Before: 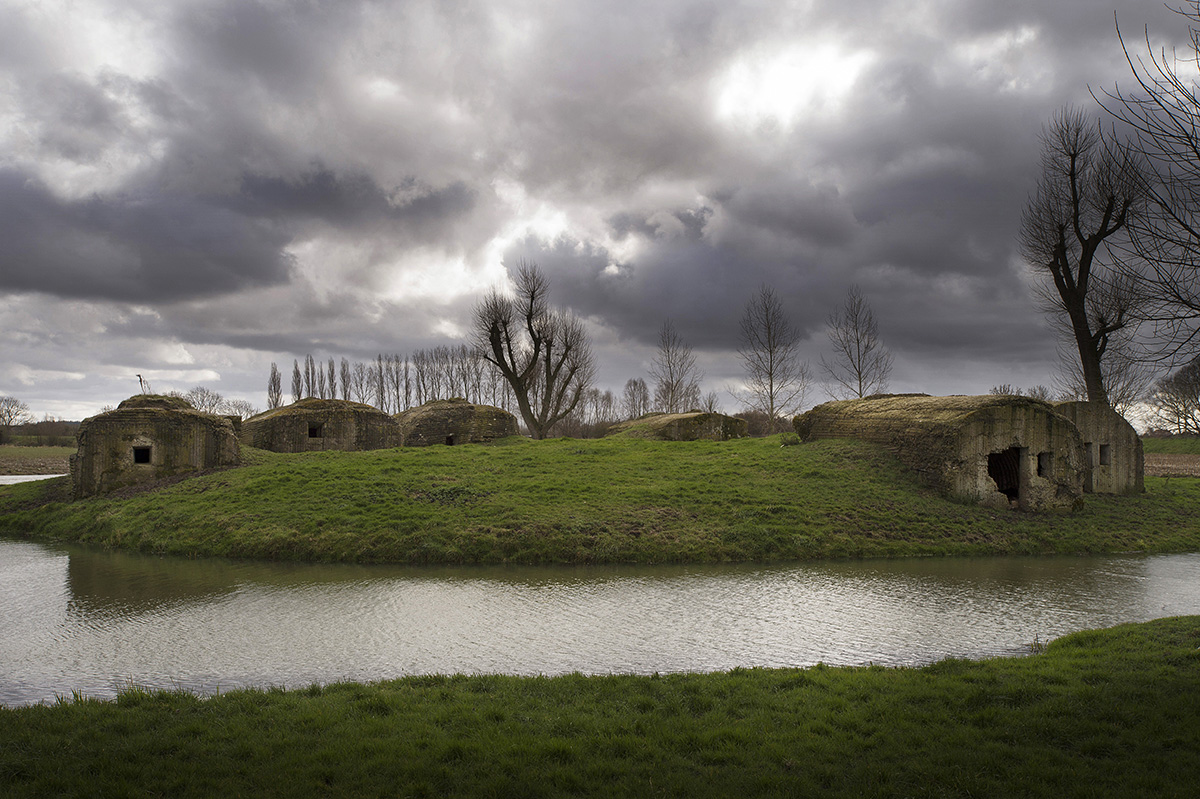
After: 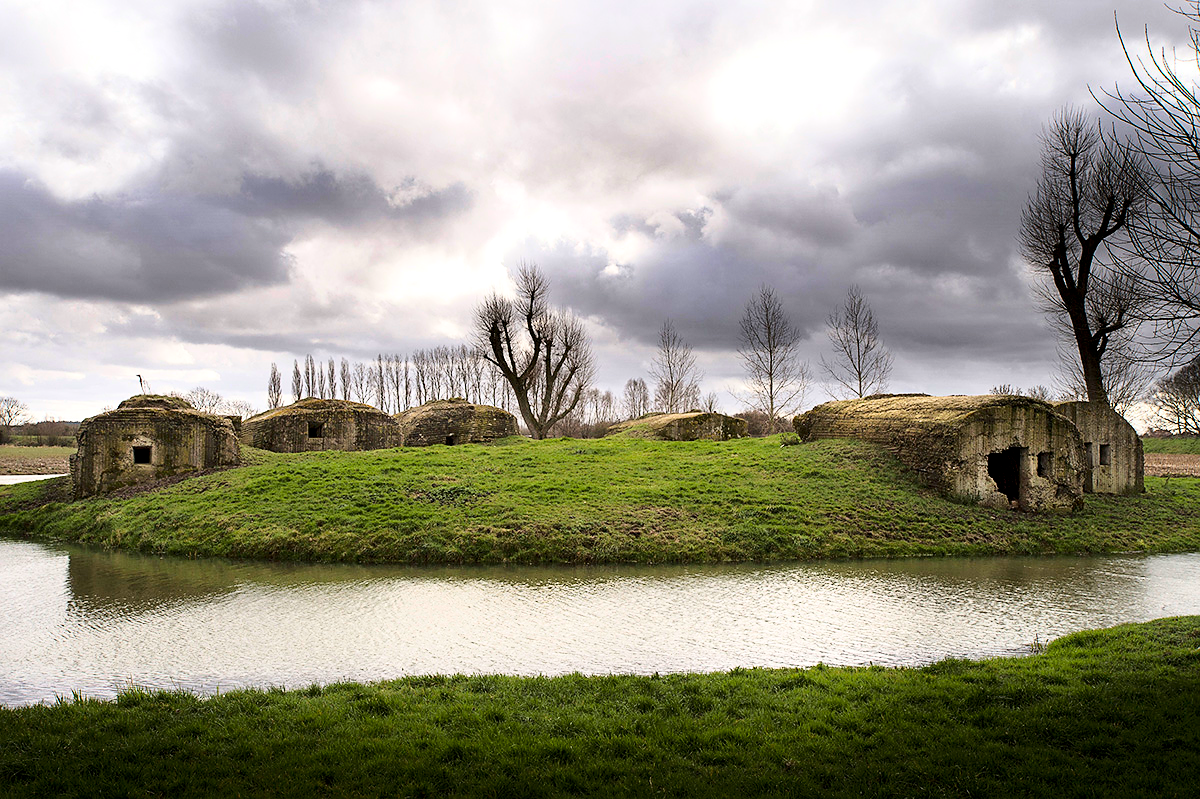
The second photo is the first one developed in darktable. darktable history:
base curve: curves: ch0 [(0, 0) (0.028, 0.03) (0.121, 0.232) (0.46, 0.748) (0.859, 0.968) (1, 1)]
exposure: black level correction 0.003, exposure 0.383 EV, compensate highlight preservation false
sharpen: radius 1.458, amount 0.398, threshold 1.271
